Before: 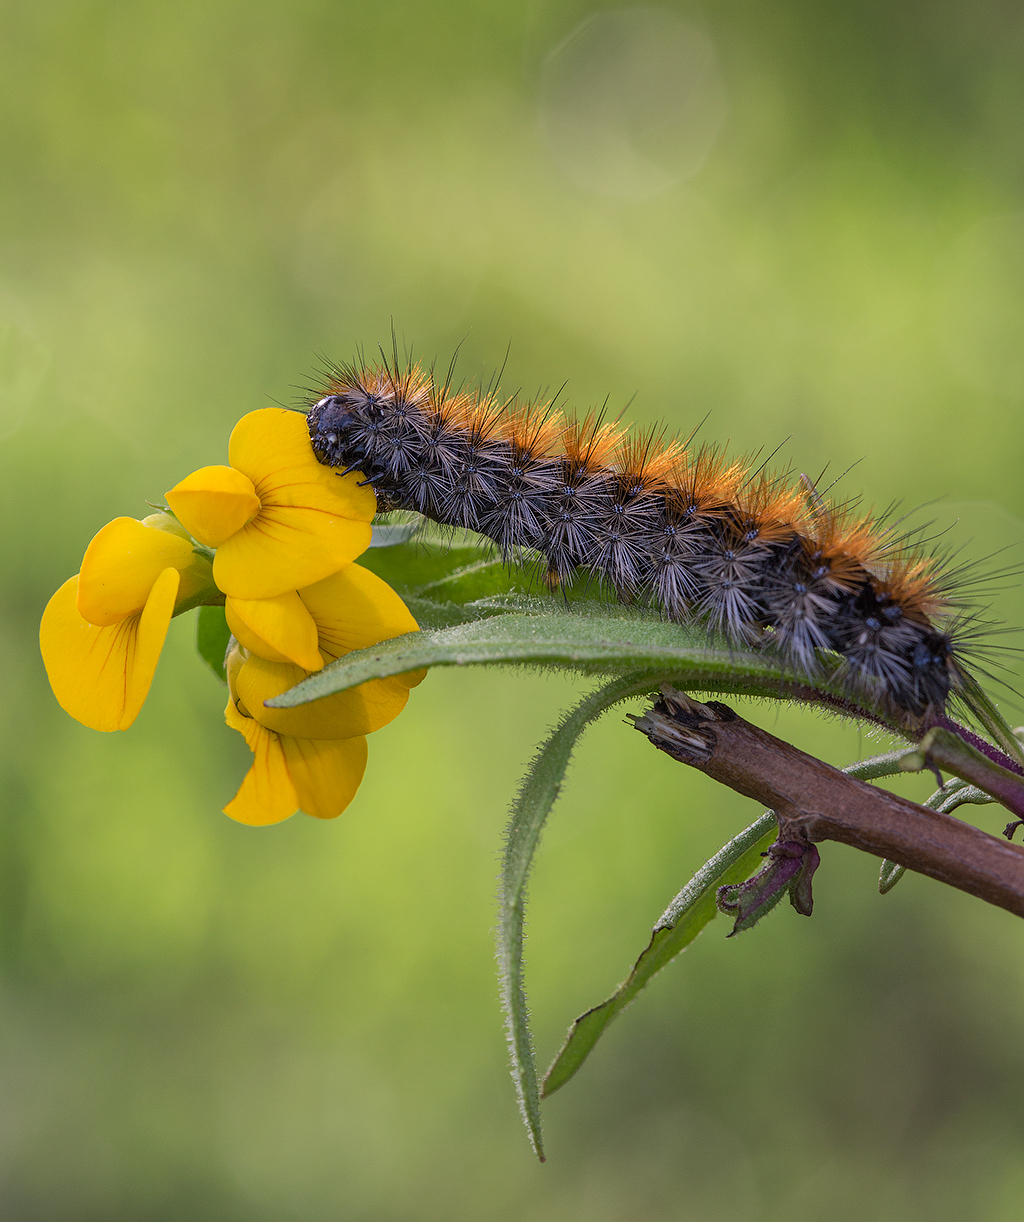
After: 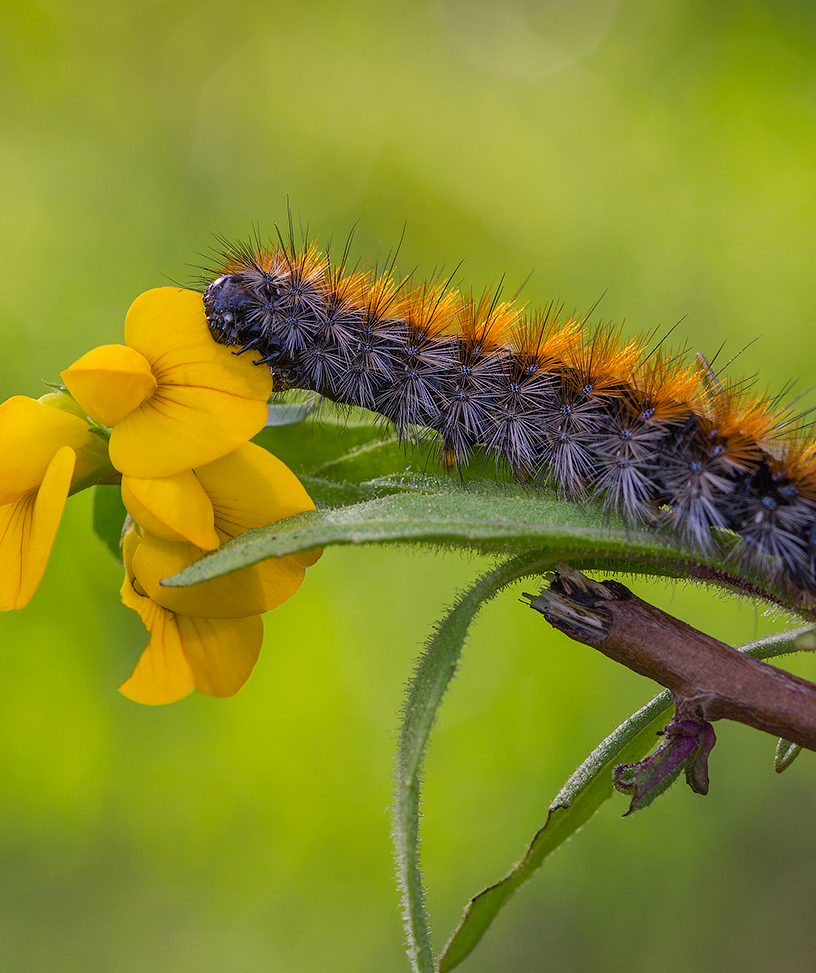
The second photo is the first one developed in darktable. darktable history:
color balance rgb: perceptual saturation grading › global saturation 29.474%
shadows and highlights: shadows 36.59, highlights -27.47, highlights color adjustment 73.97%, soften with gaussian
crop and rotate: left 10.227%, top 9.95%, right 10.067%, bottom 10.348%
